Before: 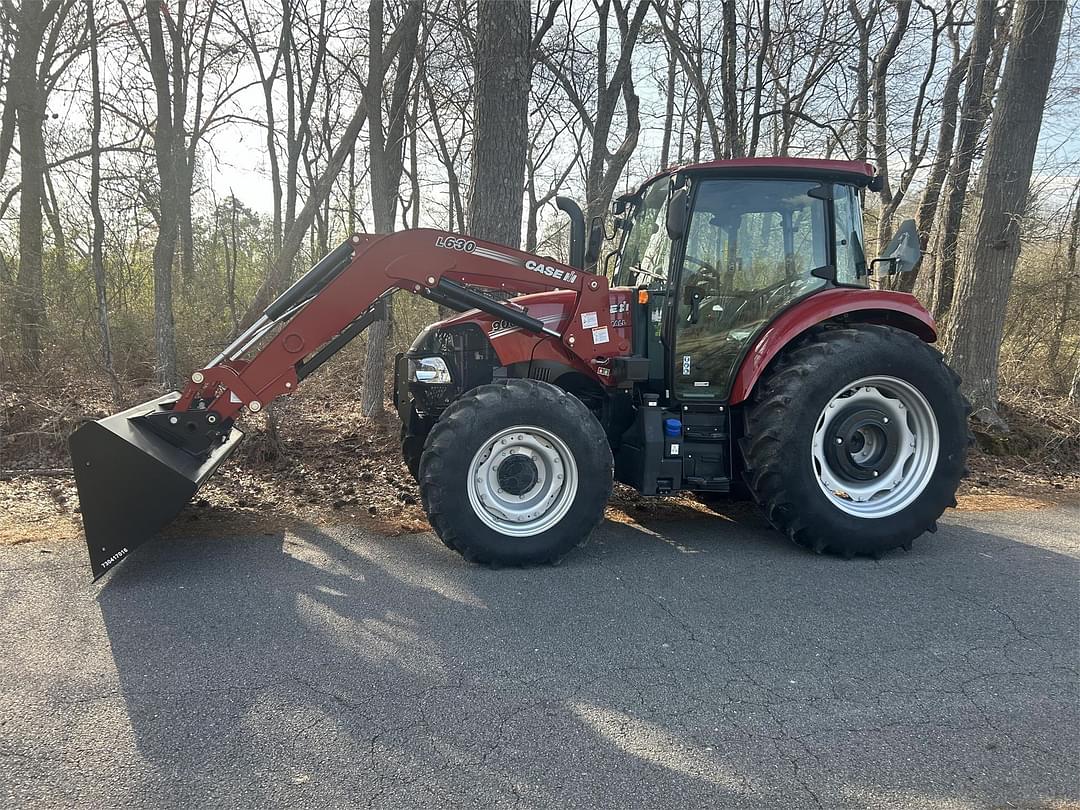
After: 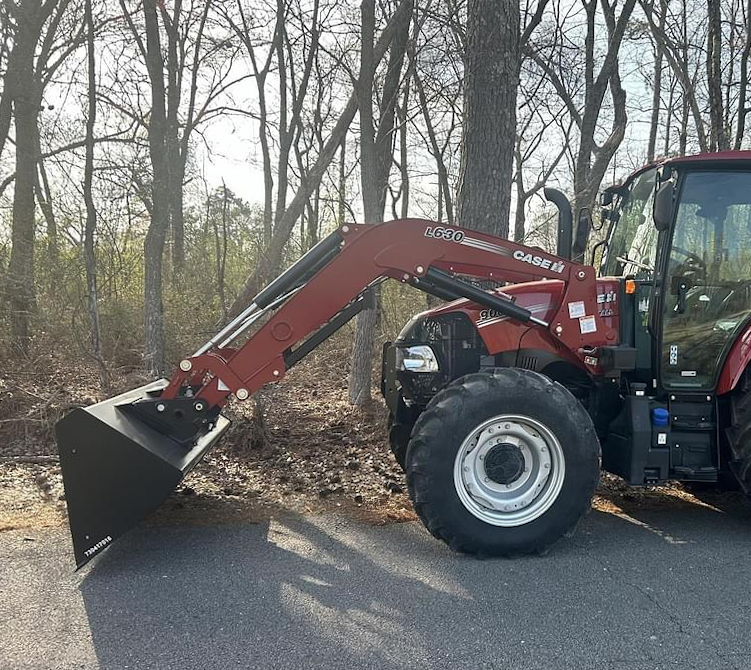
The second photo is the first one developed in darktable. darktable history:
rotate and perspective: rotation 0.226°, lens shift (vertical) -0.042, crop left 0.023, crop right 0.982, crop top 0.006, crop bottom 0.994
crop: right 28.885%, bottom 16.626%
